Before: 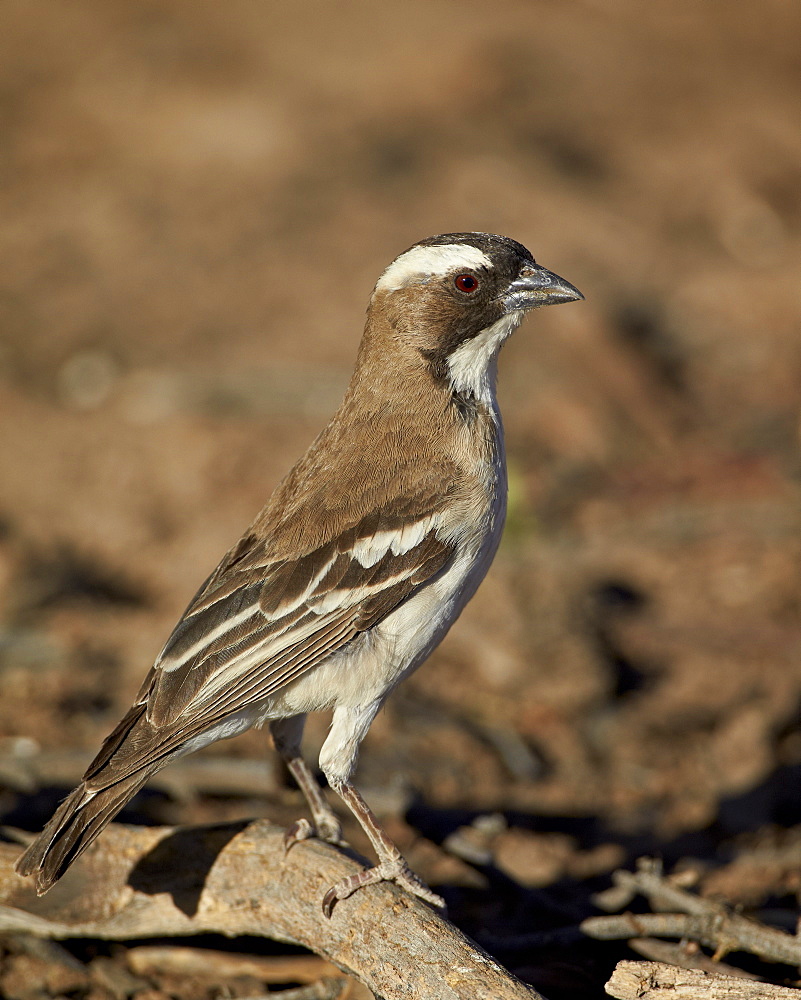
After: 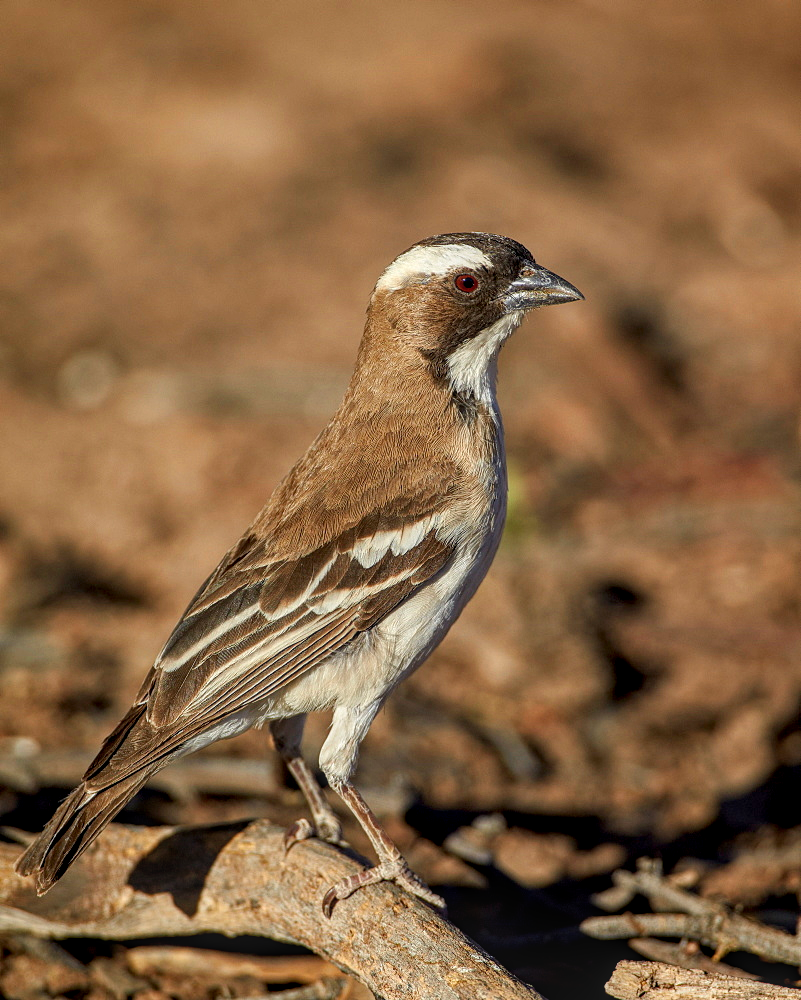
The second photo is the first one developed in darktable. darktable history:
local contrast: highlights 5%, shadows 5%, detail 134%
